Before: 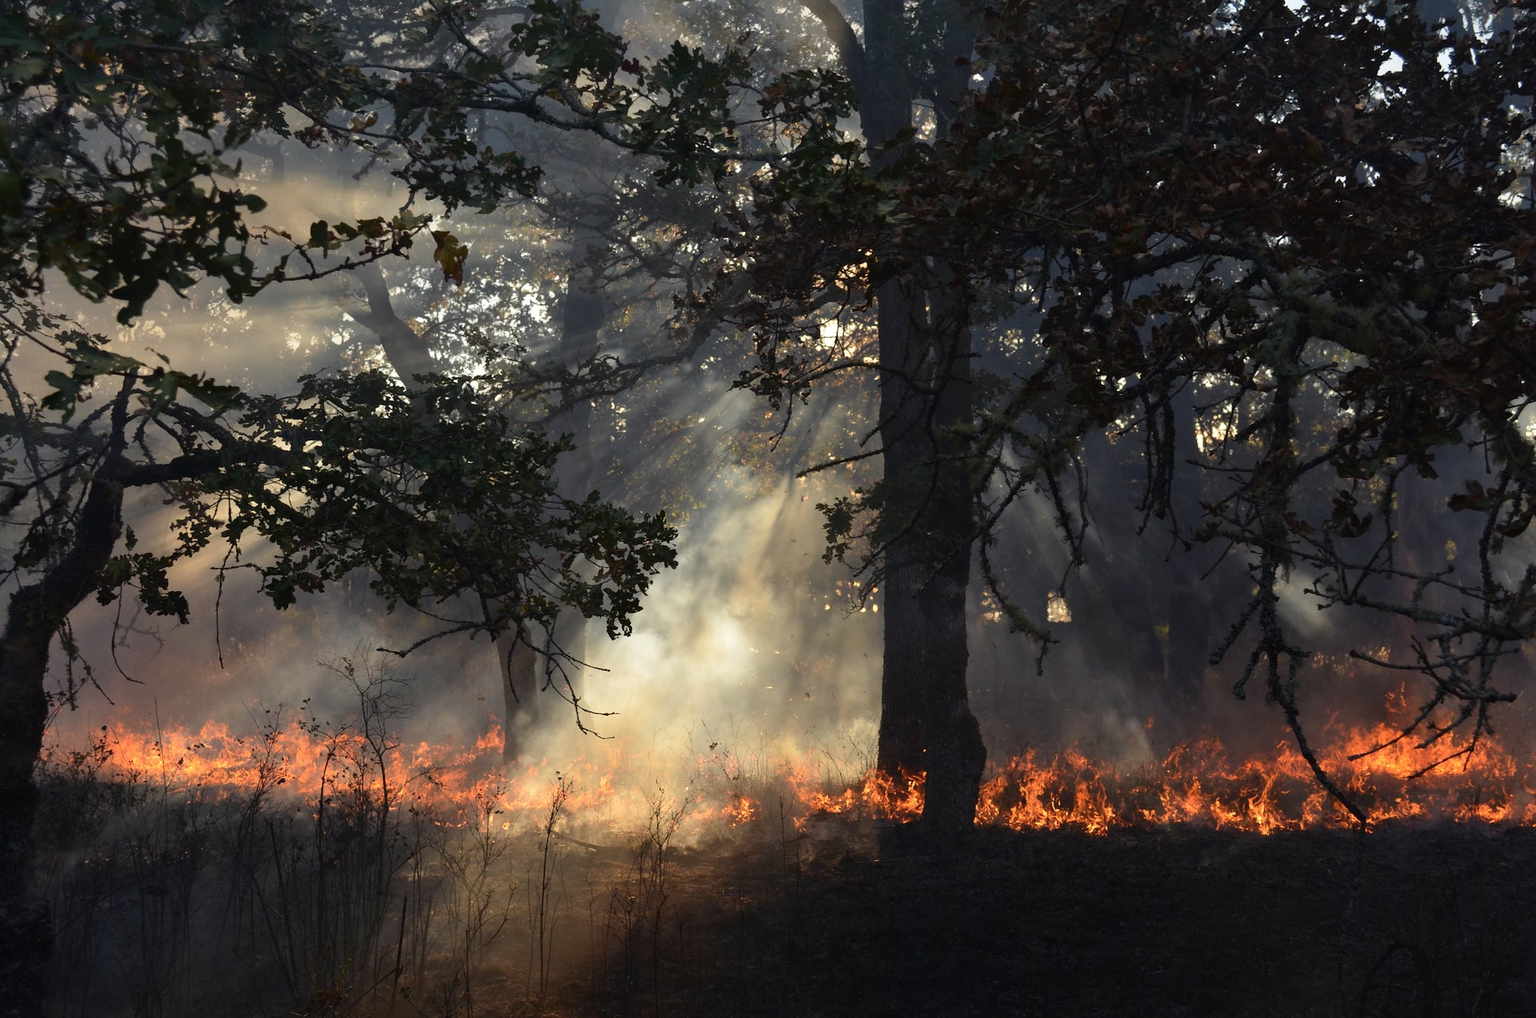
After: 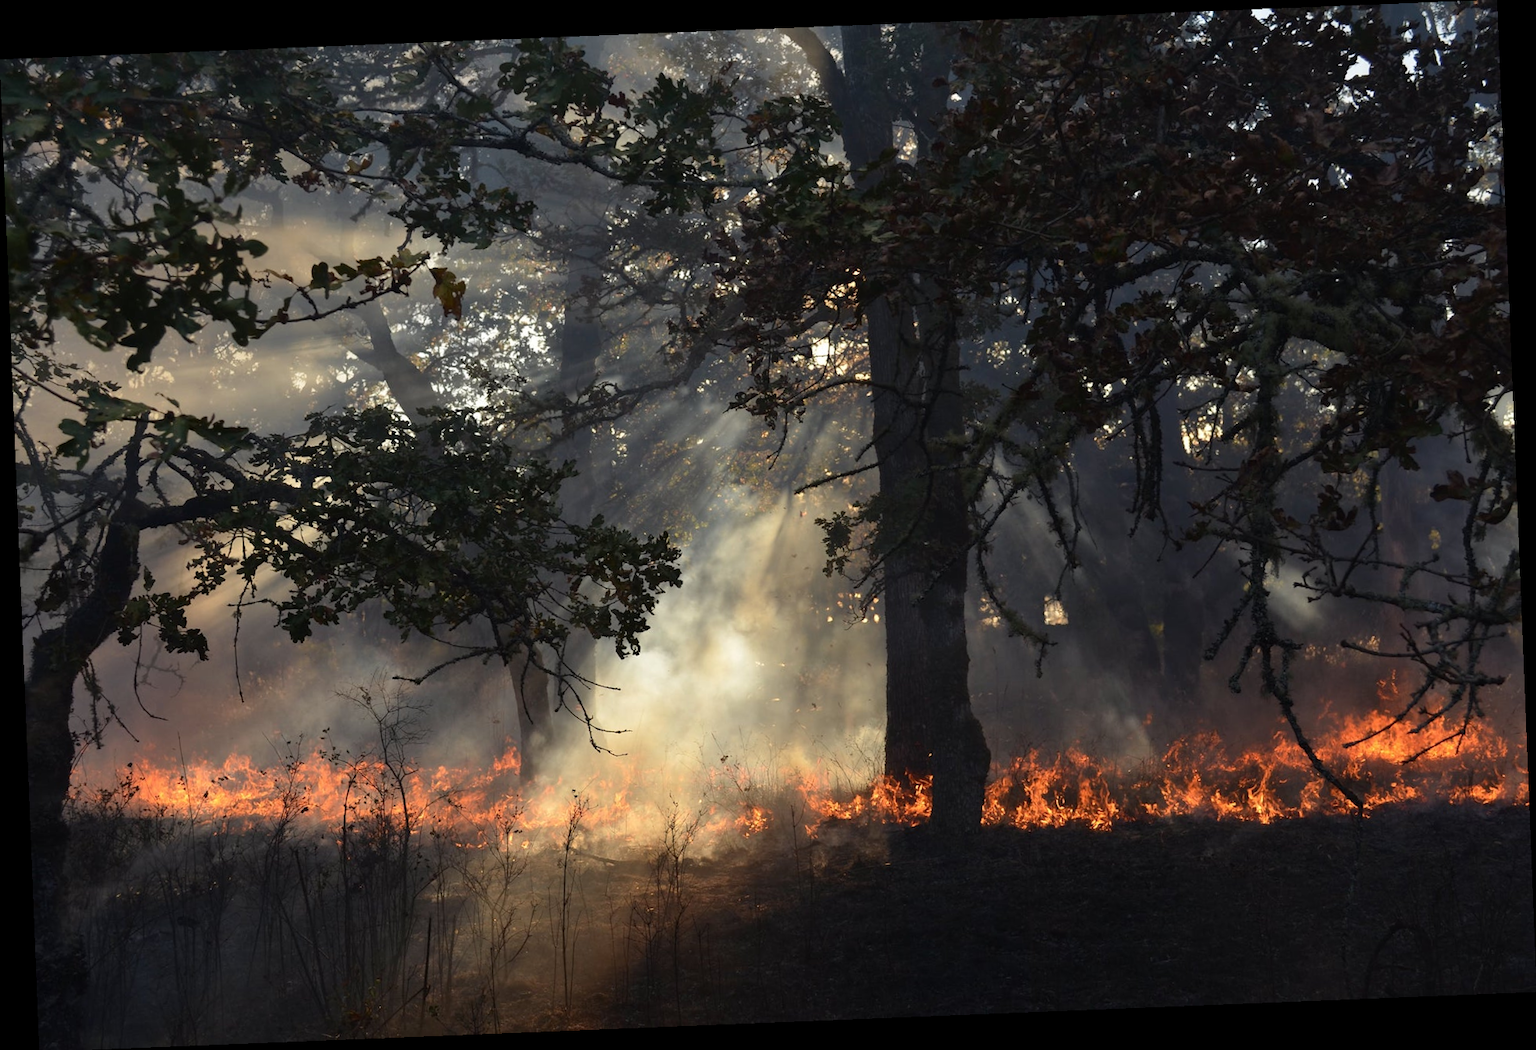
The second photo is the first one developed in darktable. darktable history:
rotate and perspective: rotation -2.29°, automatic cropping off
white balance: emerald 1
